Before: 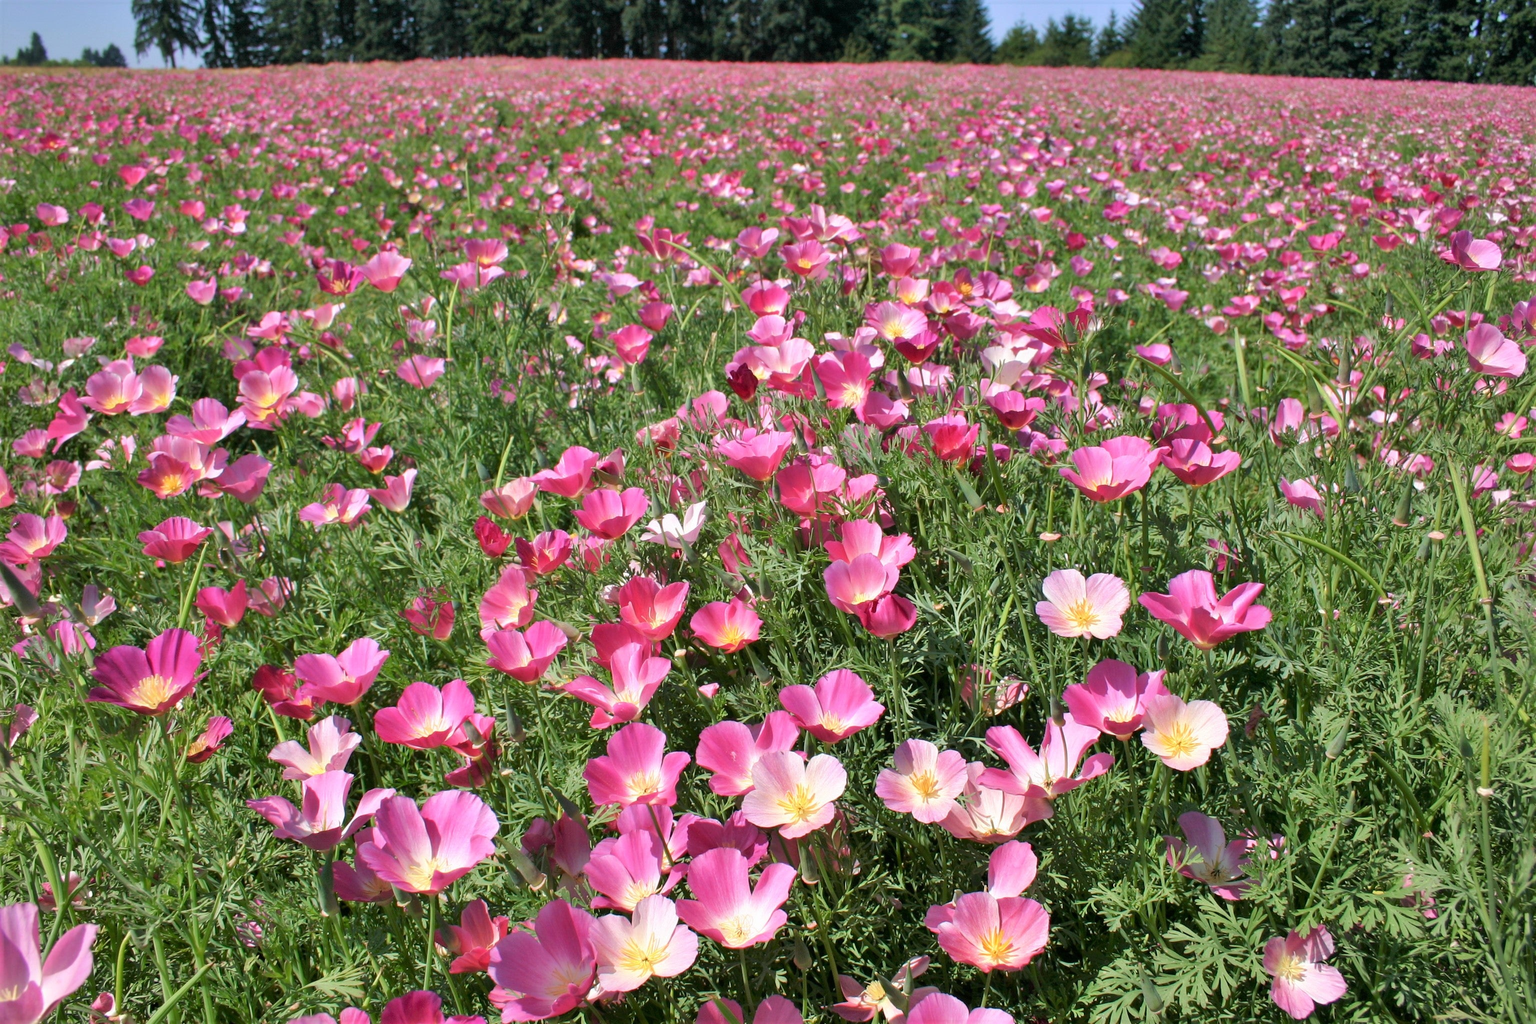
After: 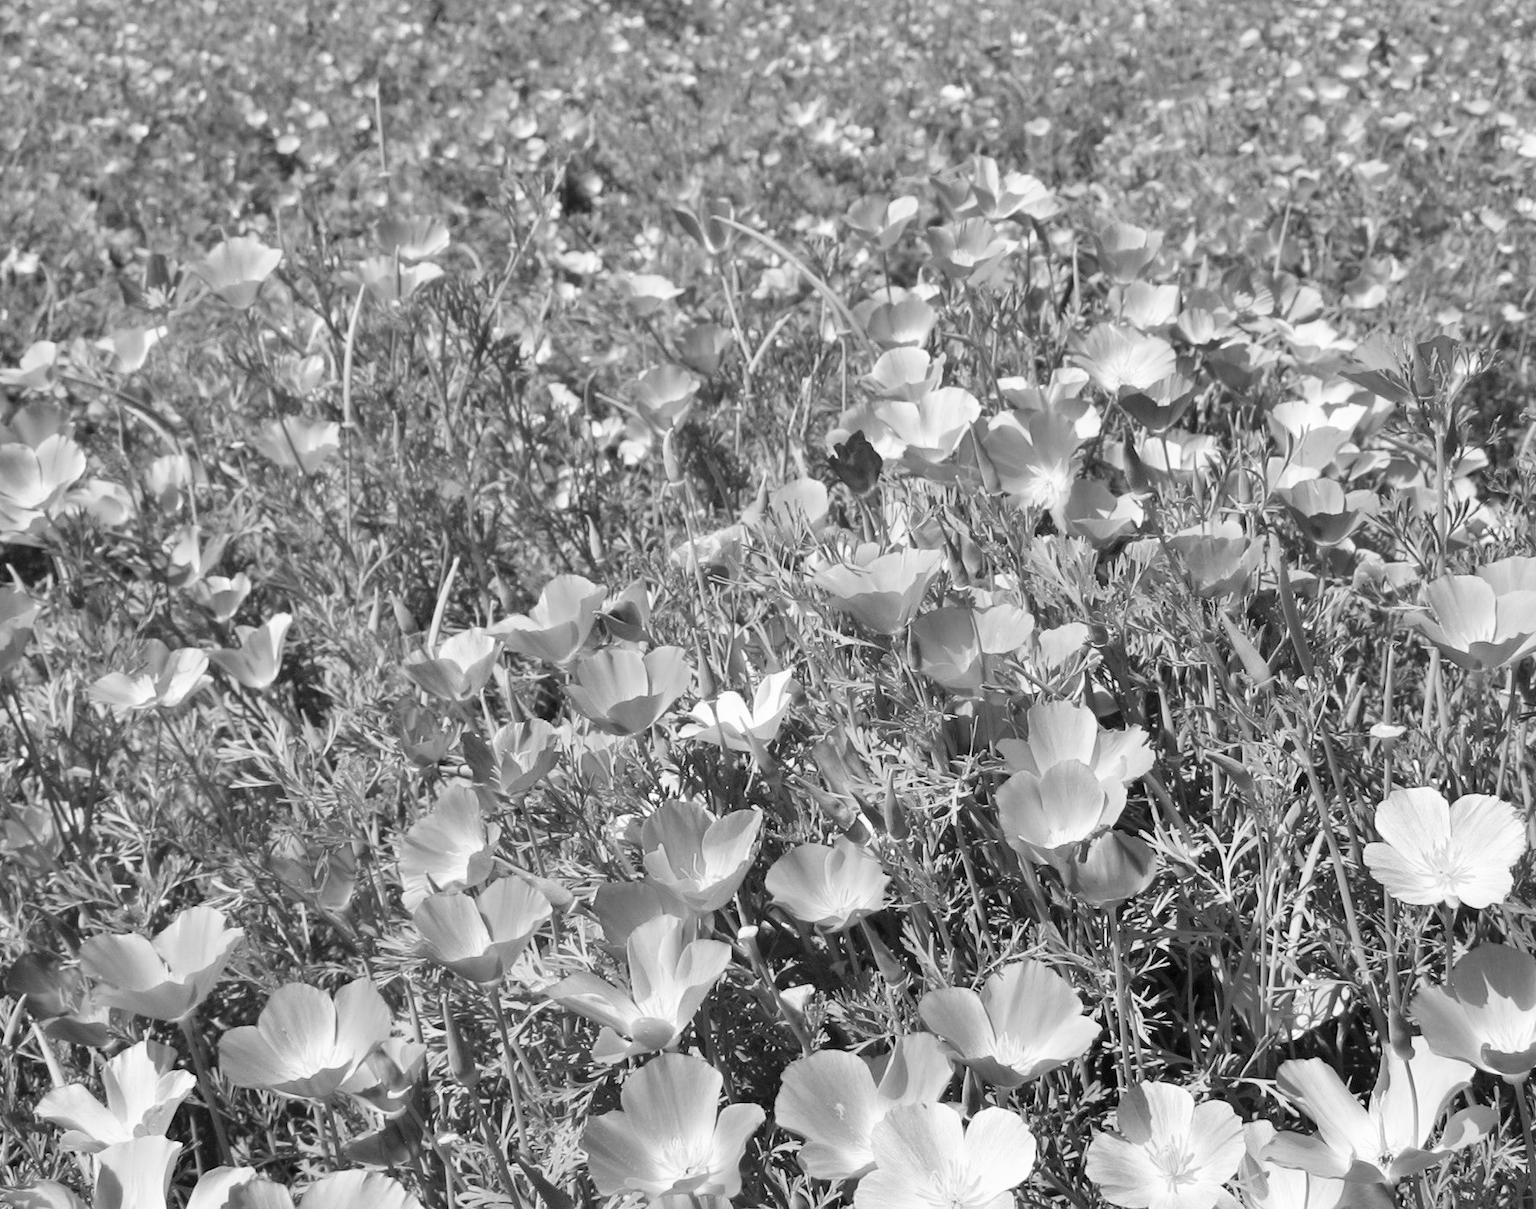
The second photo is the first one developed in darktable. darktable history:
contrast brightness saturation: contrast 0.2, brightness 0.16, saturation 0.22
monochrome: on, module defaults
crop: left 16.202%, top 11.208%, right 26.045%, bottom 20.557%
